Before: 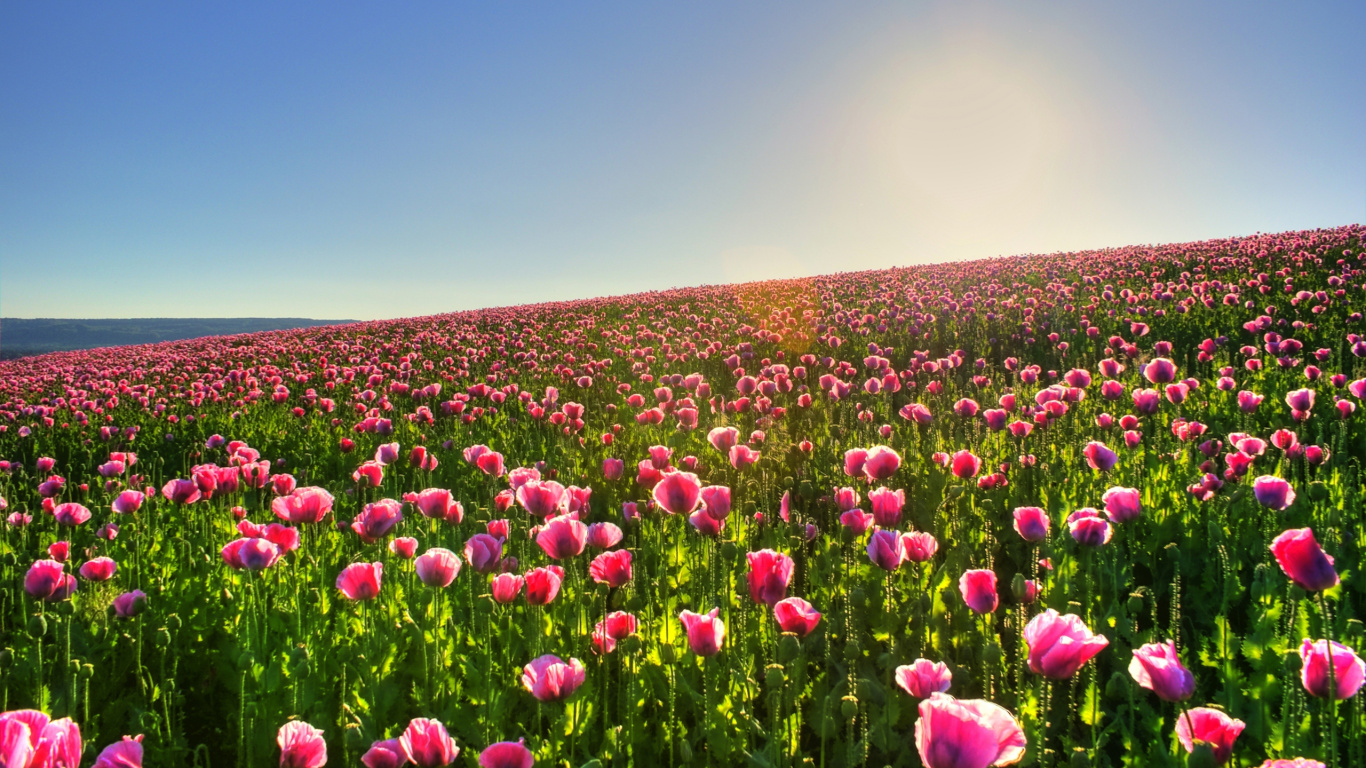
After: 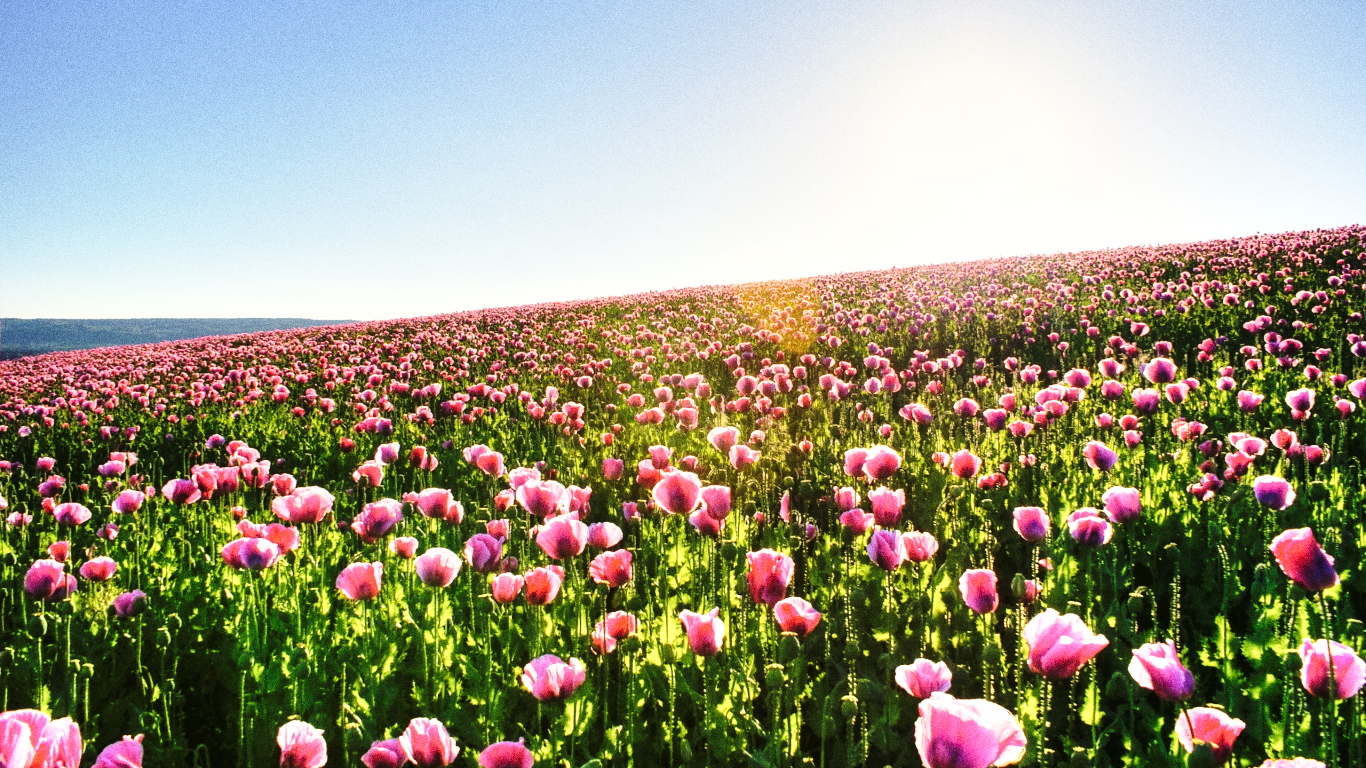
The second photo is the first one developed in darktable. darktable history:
tone equalizer: -8 EV -0.417 EV, -7 EV -0.389 EV, -6 EV -0.333 EV, -5 EV -0.222 EV, -3 EV 0.222 EV, -2 EV 0.333 EV, -1 EV 0.389 EV, +0 EV 0.417 EV, edges refinement/feathering 500, mask exposure compensation -1.57 EV, preserve details no
grain: coarseness 0.09 ISO, strength 40%
base curve: curves: ch0 [(0, 0) (0.036, 0.037) (0.121, 0.228) (0.46, 0.76) (0.859, 0.983) (1, 1)], preserve colors none
color contrast: green-magenta contrast 0.84, blue-yellow contrast 0.86
